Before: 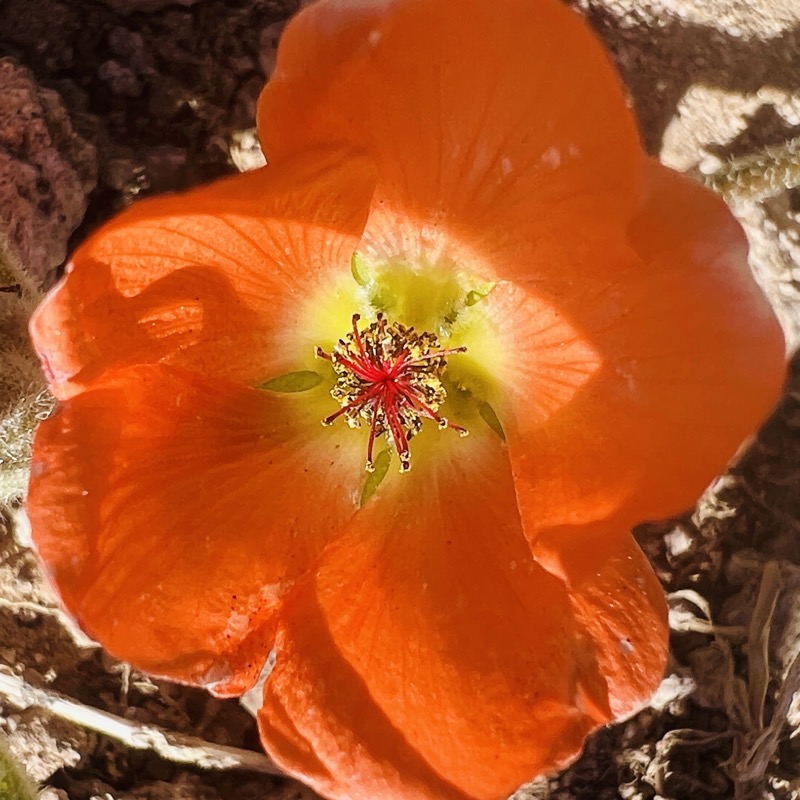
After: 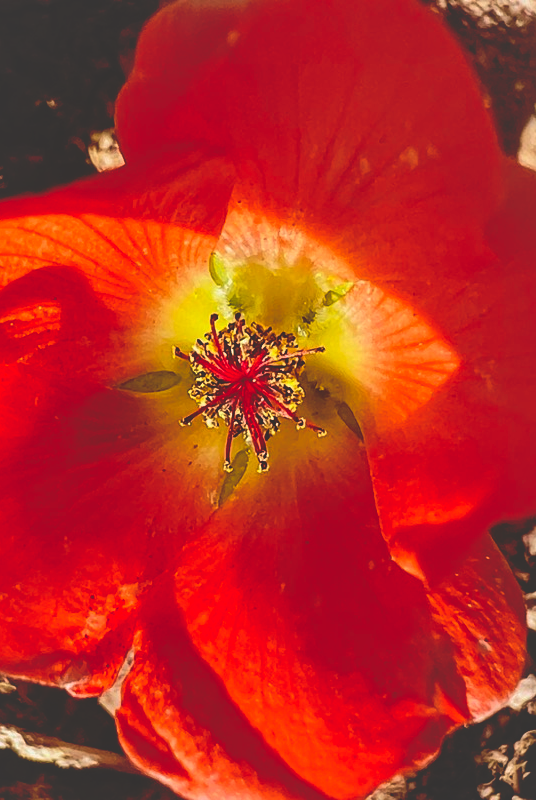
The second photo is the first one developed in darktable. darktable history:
velvia: on, module defaults
crop and rotate: left 17.779%, right 15.1%
shadows and highlights: on, module defaults
contrast equalizer: y [[0.5, 0.502, 0.506, 0.511, 0.52, 0.537], [0.5 ×6], [0.505, 0.509, 0.518, 0.534, 0.553, 0.561], [0 ×6], [0 ×6]]
base curve: curves: ch0 [(0, 0.02) (0.083, 0.036) (1, 1)], preserve colors none
